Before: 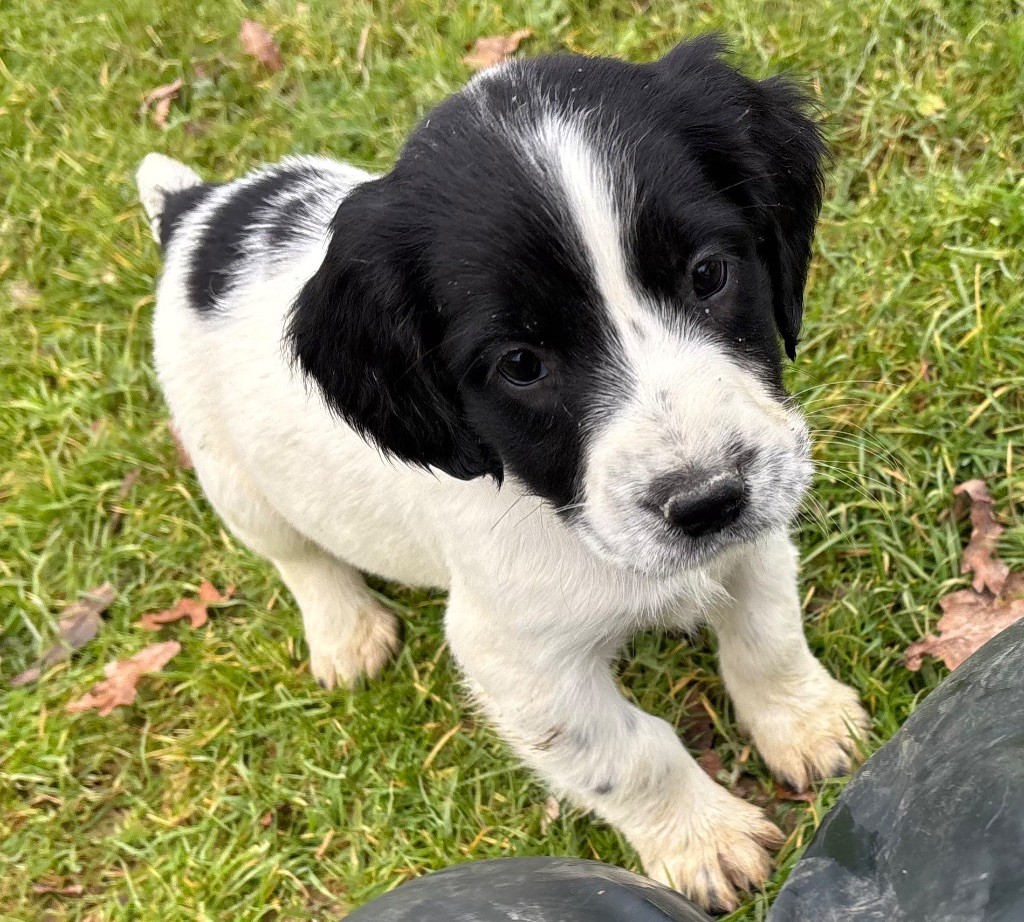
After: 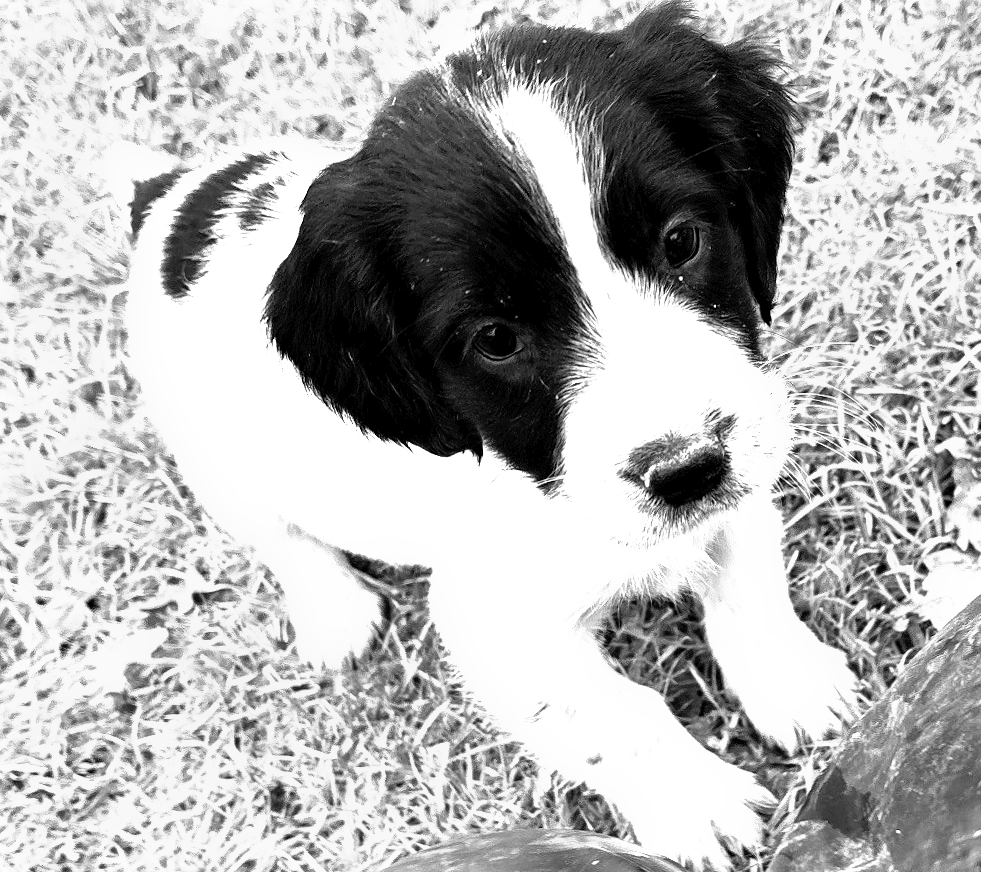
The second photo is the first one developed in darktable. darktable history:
exposure: exposure 0.3 EV, compensate highlight preservation false
color balance rgb: shadows lift › chroma 2%, shadows lift › hue 185.64°, power › luminance 1.48%, highlights gain › chroma 3%, highlights gain › hue 54.51°, global offset › luminance -0.4%, perceptual saturation grading › highlights -18.47%, perceptual saturation grading › mid-tones 6.62%, perceptual saturation grading › shadows 28.22%, perceptual brilliance grading › highlights 15.68%, perceptual brilliance grading › shadows -14.29%, global vibrance 25.96%, contrast 6.45%
tone curve: curves: ch0 [(0, 0) (0.003, 0.028) (0.011, 0.028) (0.025, 0.026) (0.044, 0.036) (0.069, 0.06) (0.1, 0.101) (0.136, 0.15) (0.177, 0.203) (0.224, 0.271) (0.277, 0.345) (0.335, 0.422) (0.399, 0.515) (0.468, 0.611) (0.543, 0.716) (0.623, 0.826) (0.709, 0.942) (0.801, 0.992) (0.898, 1) (1, 1)], preserve colors none
rotate and perspective: rotation -2.12°, lens shift (vertical) 0.009, lens shift (horizontal) -0.008, automatic cropping original format, crop left 0.036, crop right 0.964, crop top 0.05, crop bottom 0.959
monochrome: on, module defaults
haze removal: compatibility mode true, adaptive false
